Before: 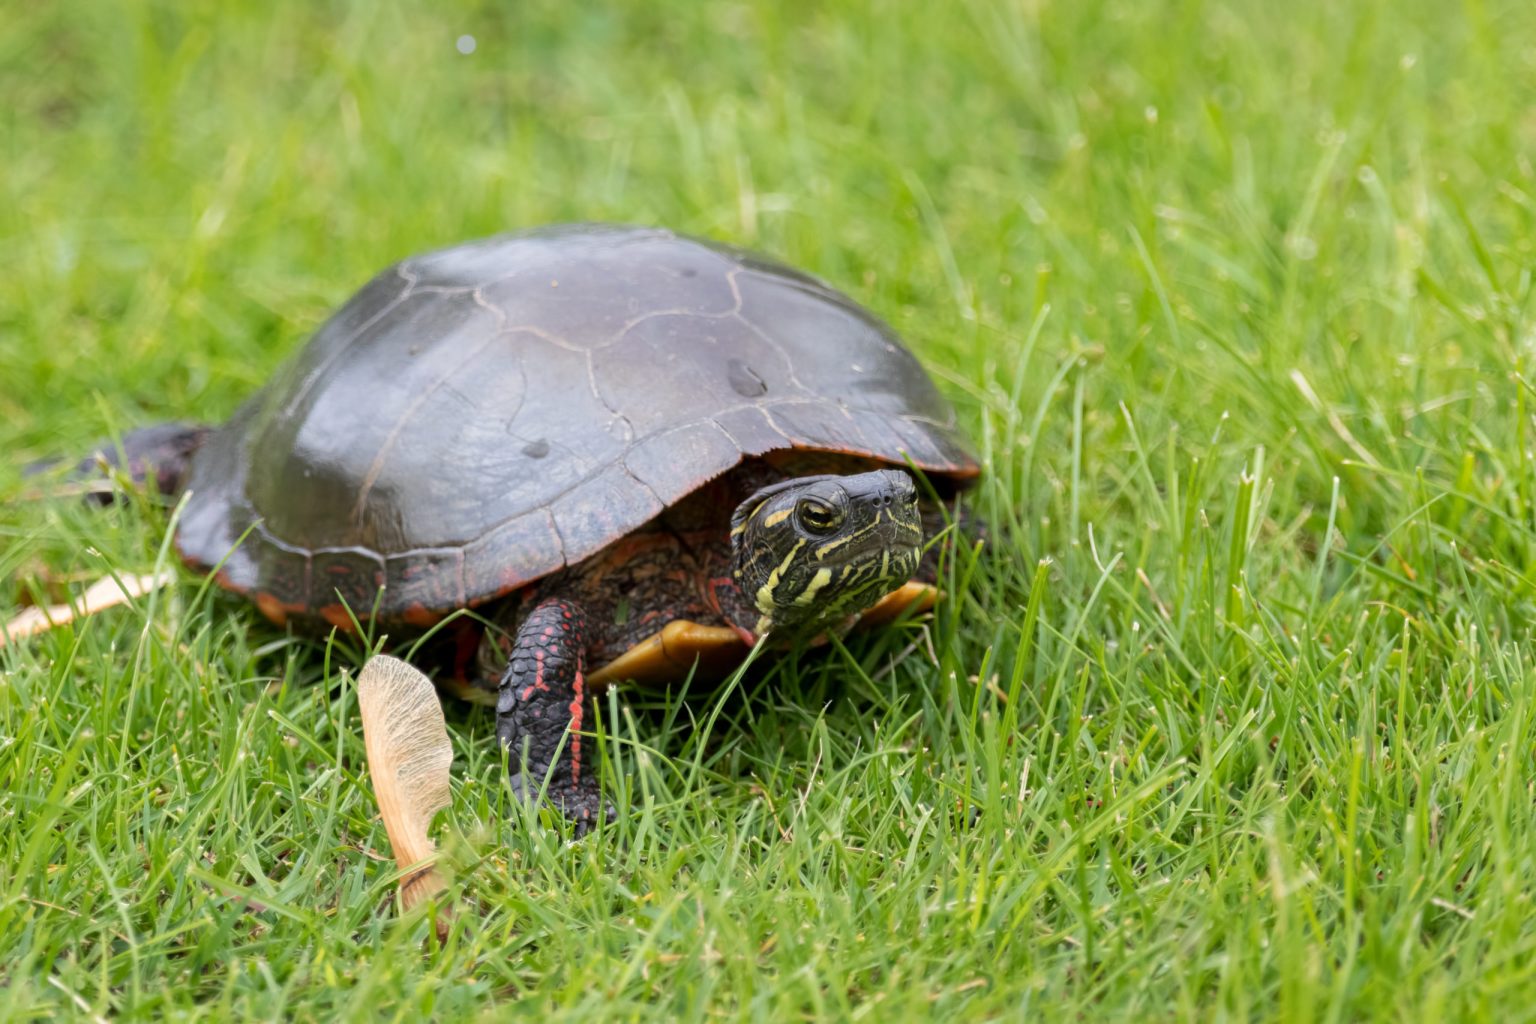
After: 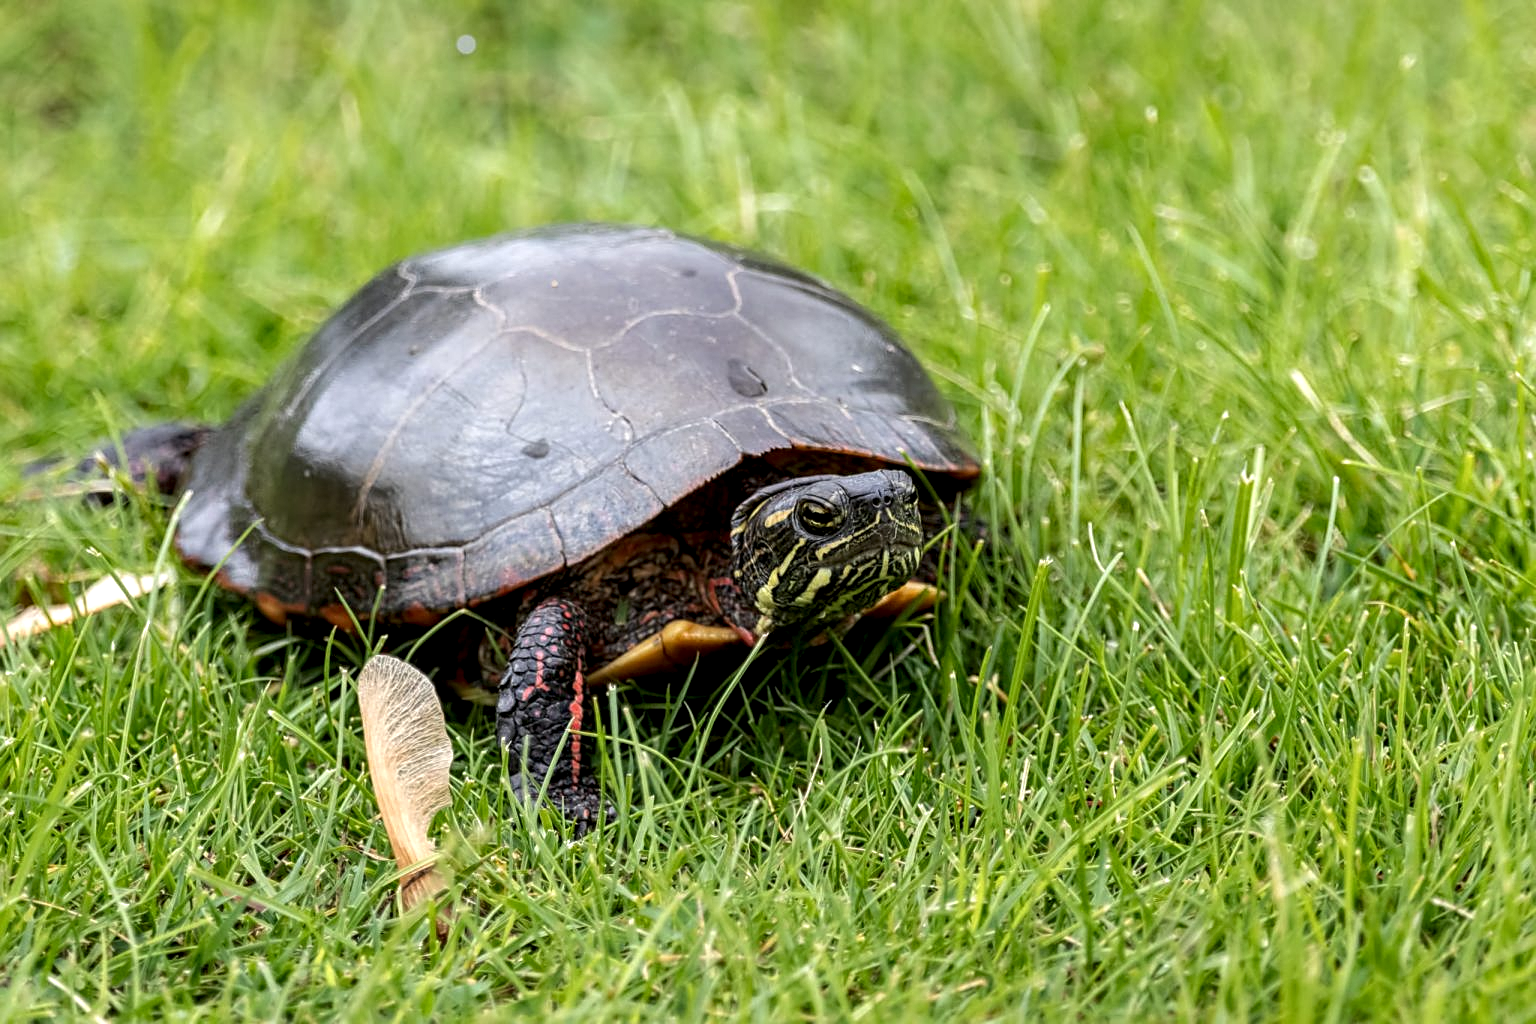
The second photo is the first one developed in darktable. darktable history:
local contrast: highlights 60%, shadows 60%, detail 160%
sharpen: on, module defaults
